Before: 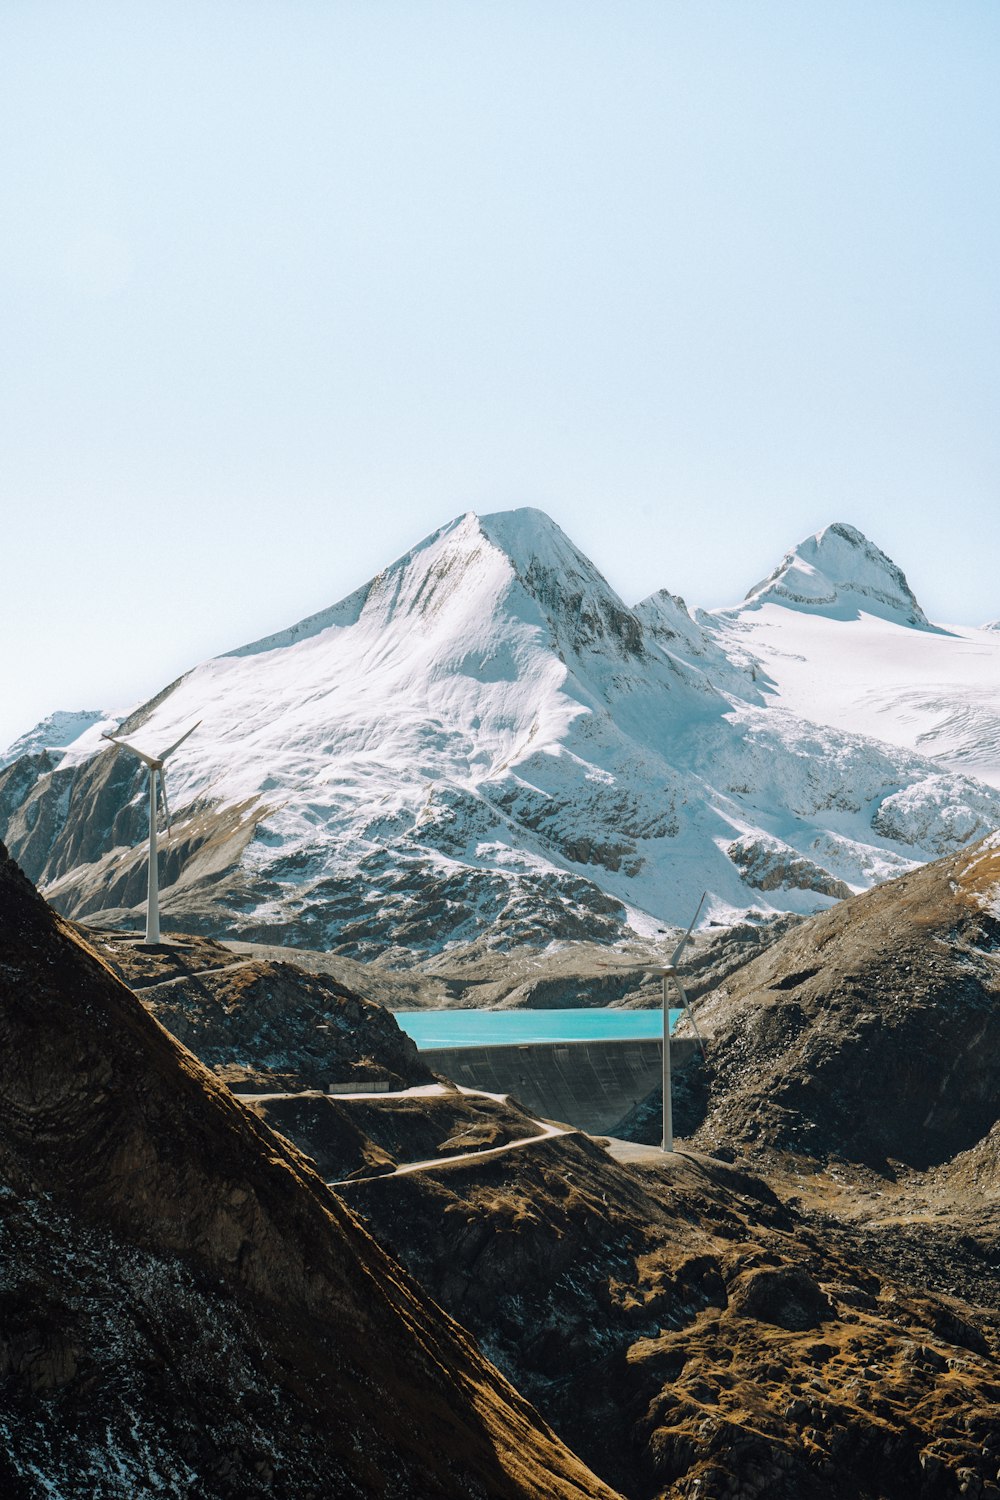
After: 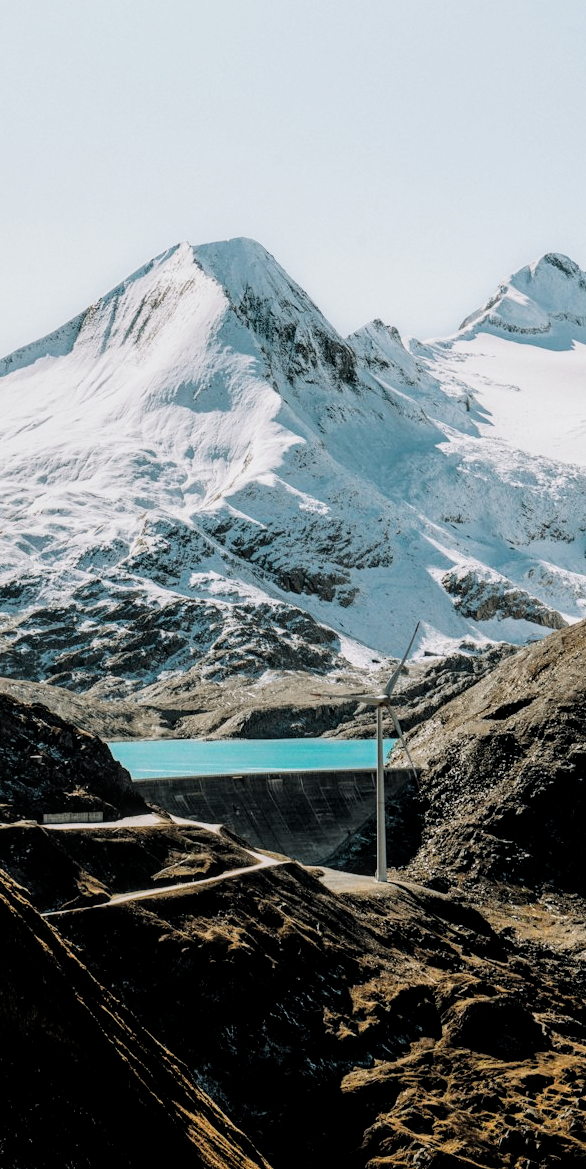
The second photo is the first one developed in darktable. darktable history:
local contrast: detail 130%
crop and rotate: left 28.662%, top 18.054%, right 12.654%, bottom 3.952%
filmic rgb: black relative exposure -5 EV, white relative exposure 3.5 EV, threshold 3.04 EV, hardness 3.17, contrast 1.297, highlights saturation mix -48.97%, enable highlight reconstruction true
